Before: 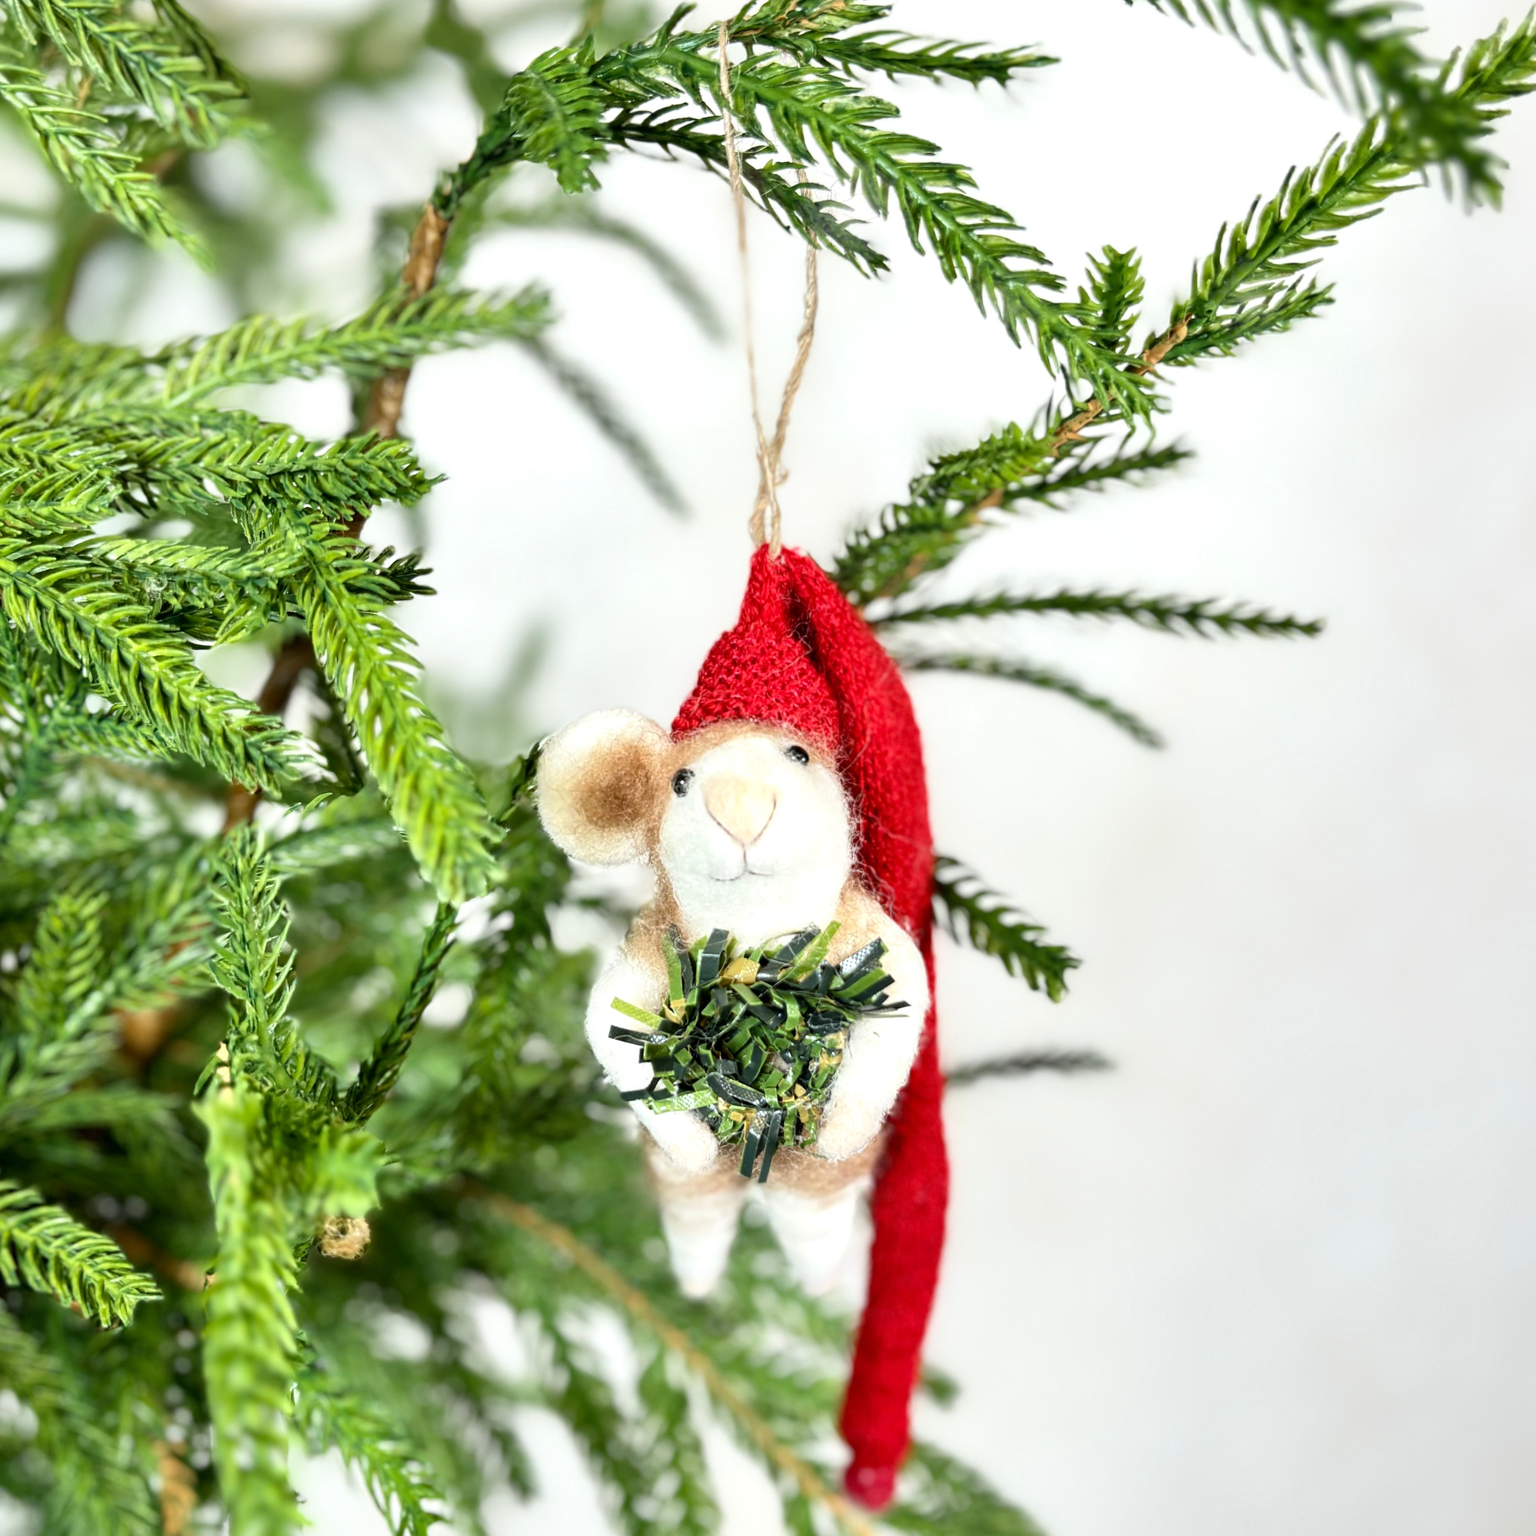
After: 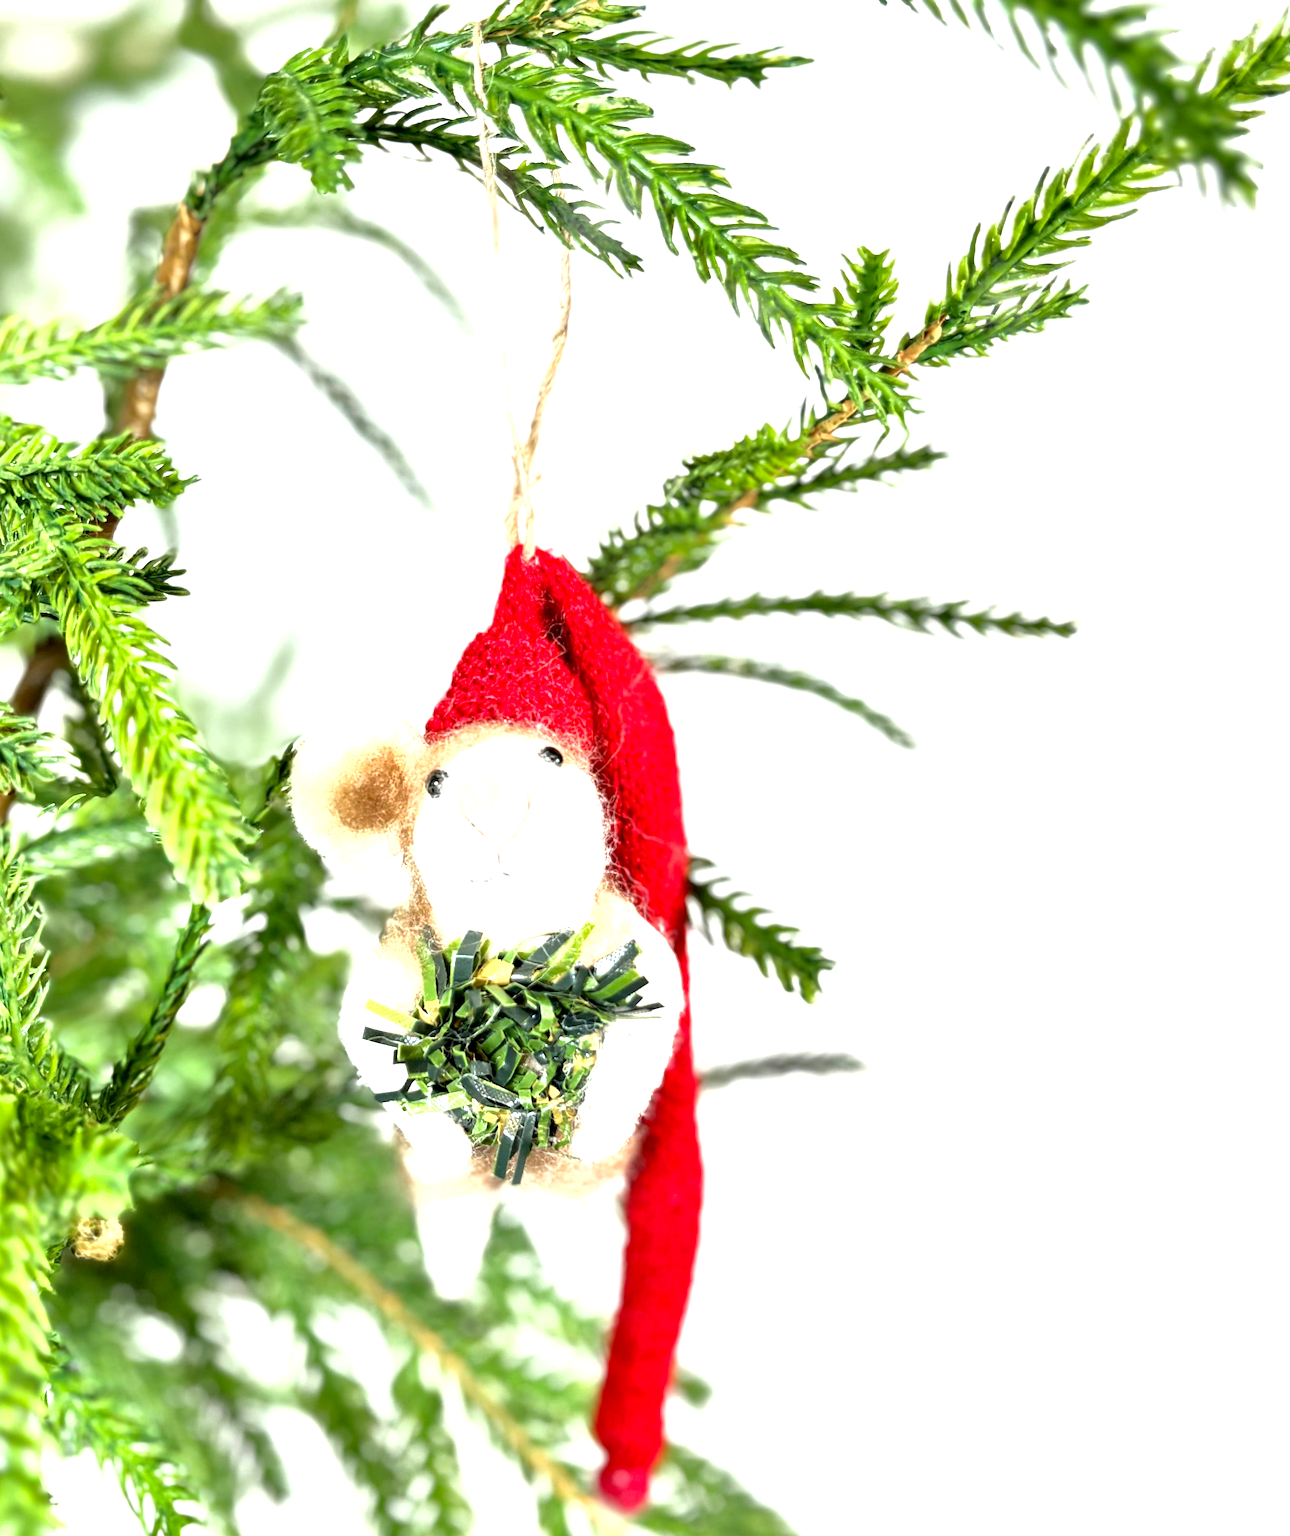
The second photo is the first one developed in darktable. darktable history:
crop: left 16.083%
shadows and highlights: shadows -20.32, white point adjustment -2.07, highlights -34.72
exposure: black level correction 0.001, exposure 1 EV, compensate exposure bias true
